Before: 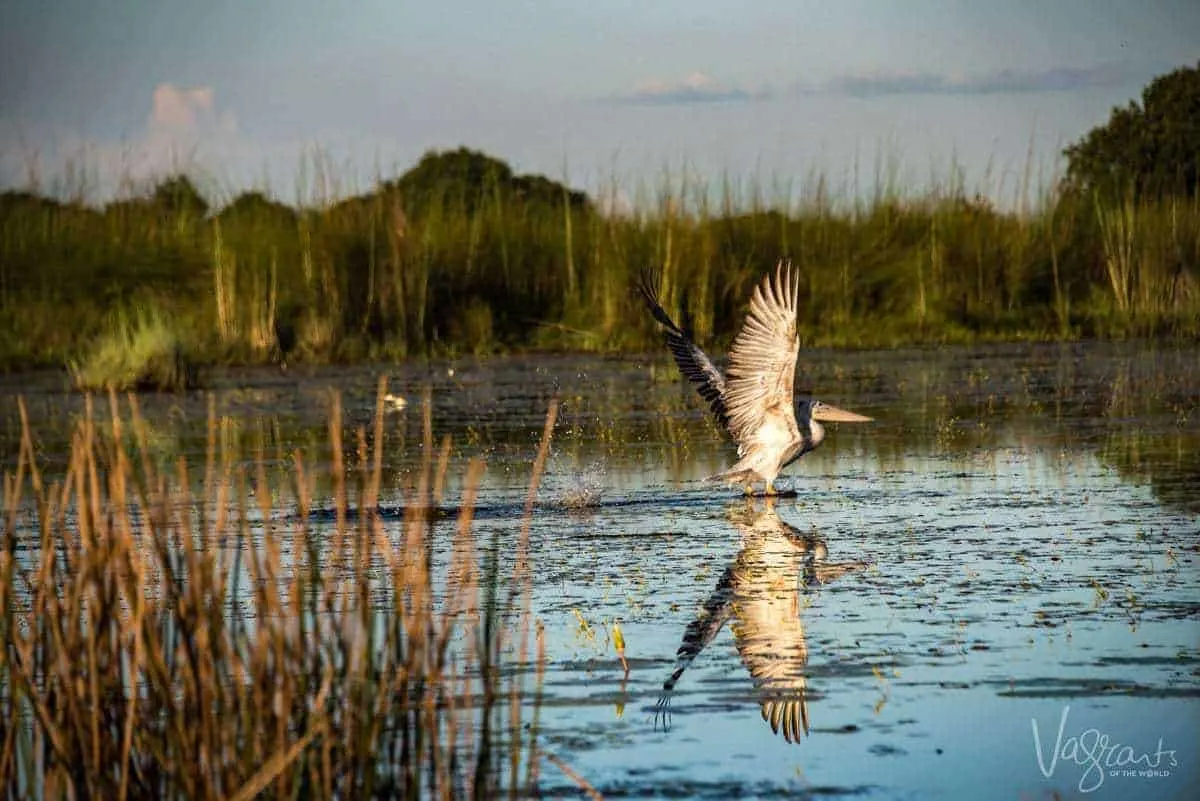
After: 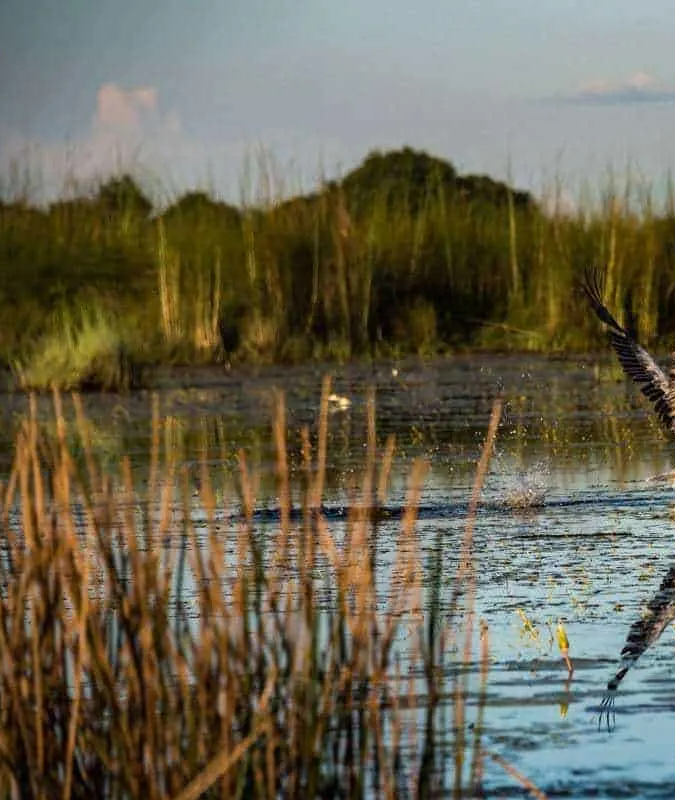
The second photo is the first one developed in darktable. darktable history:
crop: left 4.713%, right 39.035%
